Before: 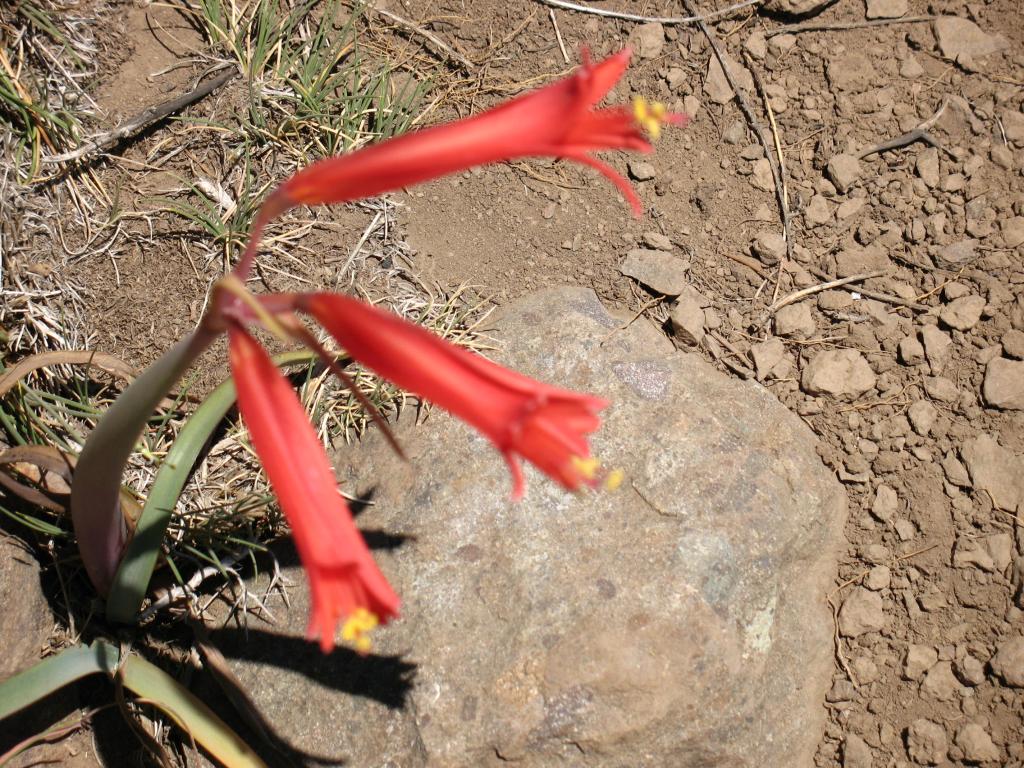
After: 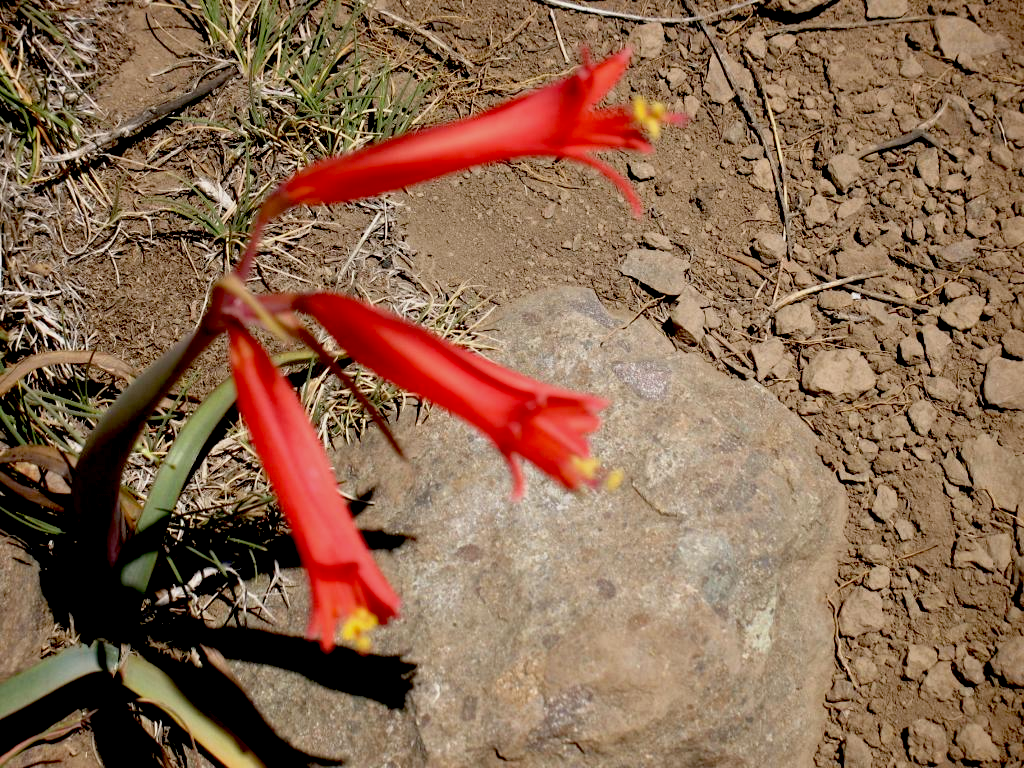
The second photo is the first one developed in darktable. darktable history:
exposure: black level correction 0.044, exposure -0.228 EV, compensate highlight preservation false
